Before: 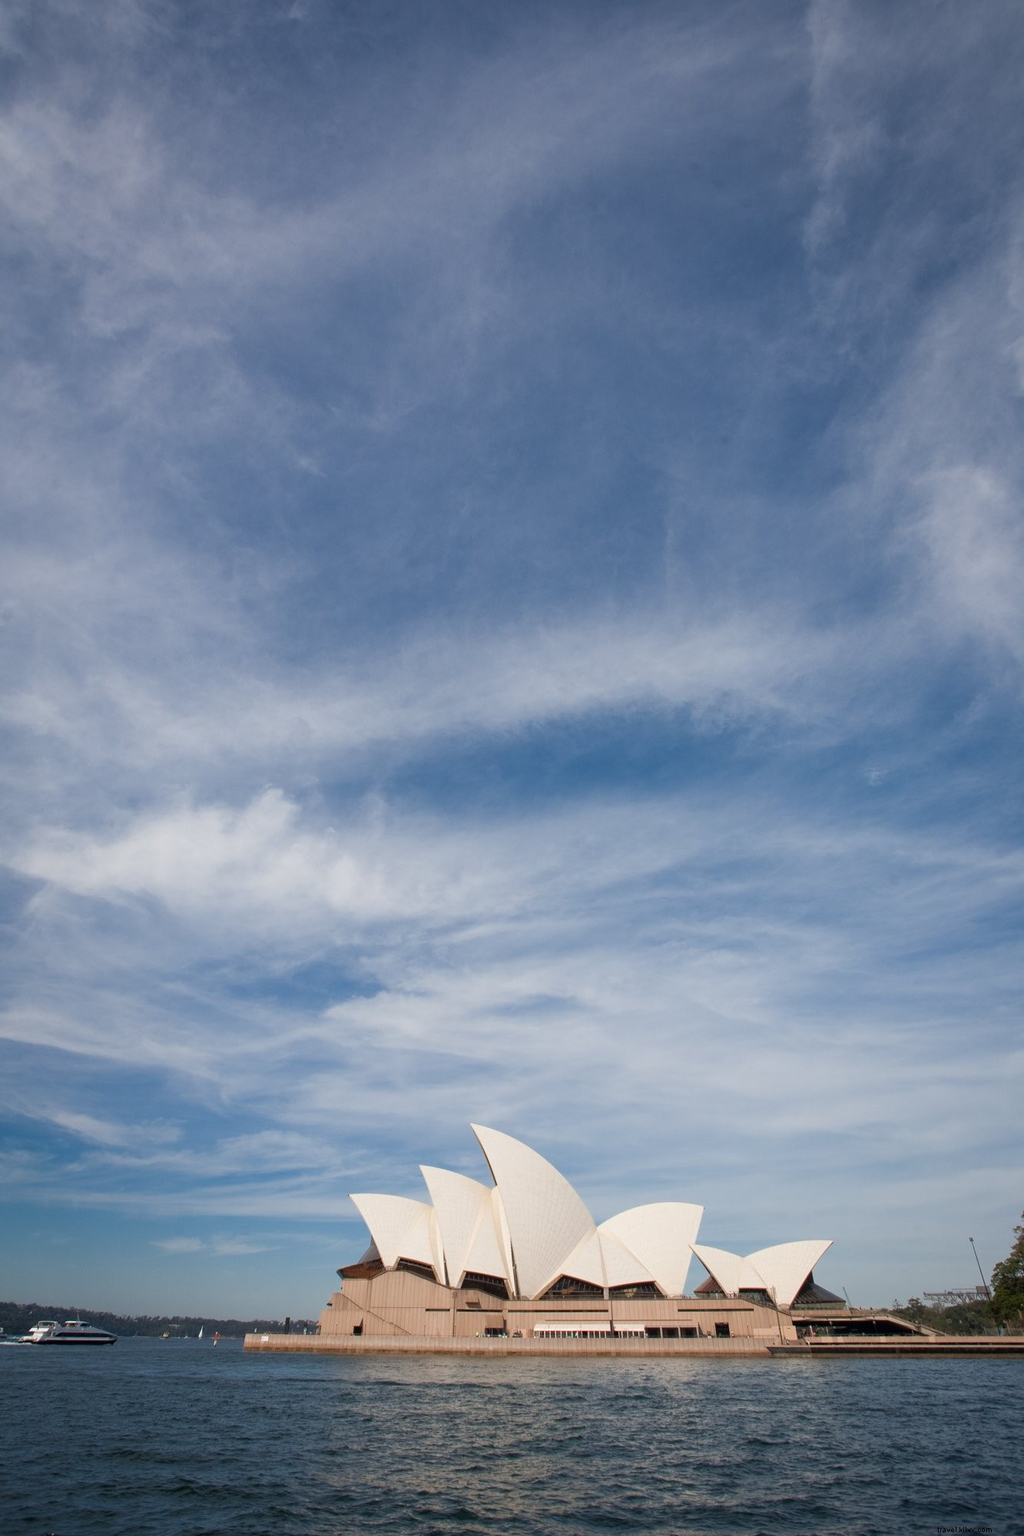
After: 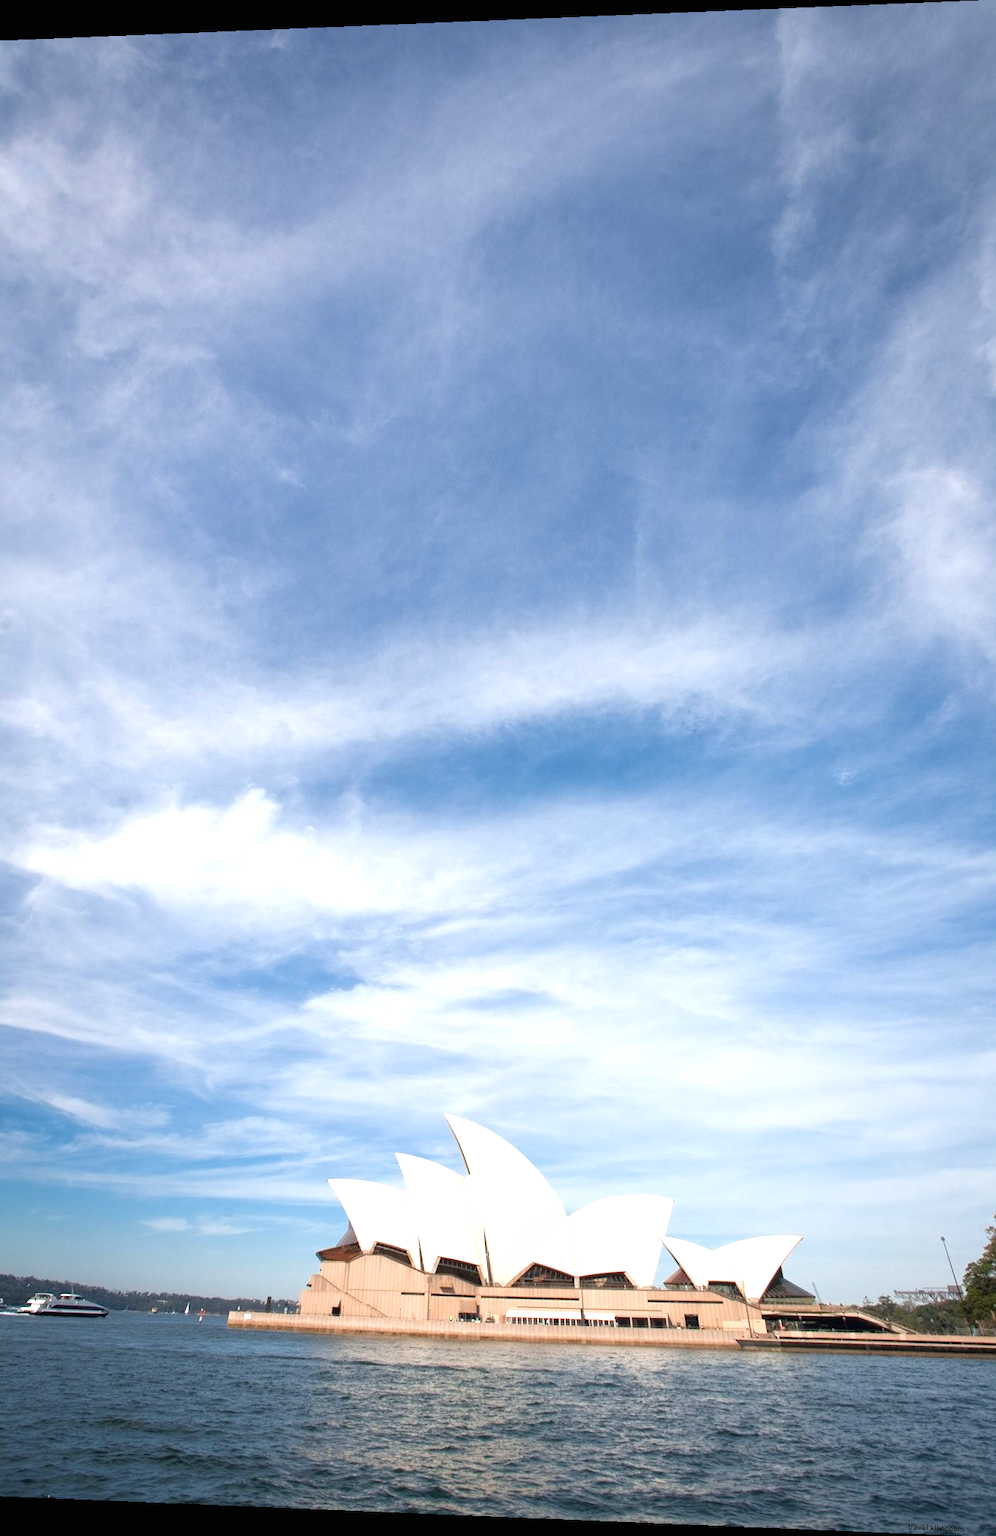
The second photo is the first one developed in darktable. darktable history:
exposure: black level correction 0, exposure 1 EV, compensate exposure bias true, compensate highlight preservation false
rotate and perspective: lens shift (horizontal) -0.055, automatic cropping off
